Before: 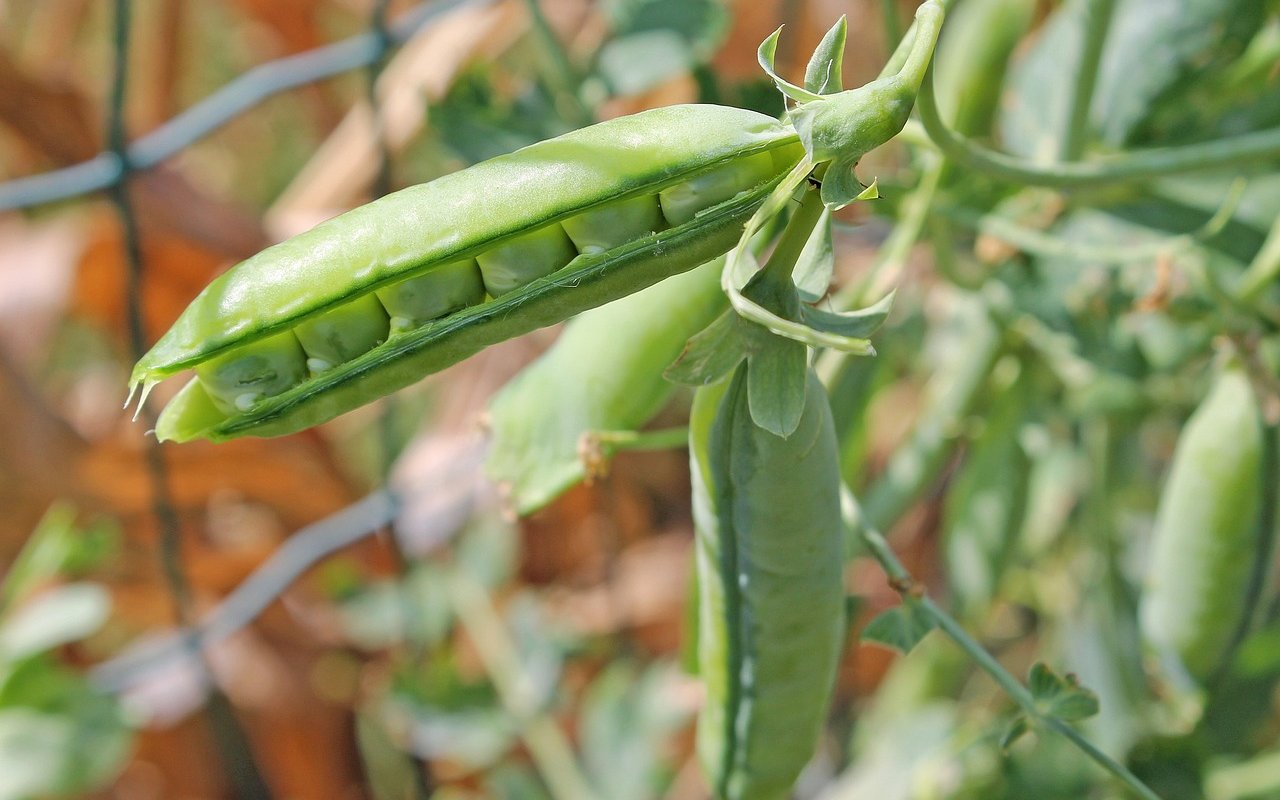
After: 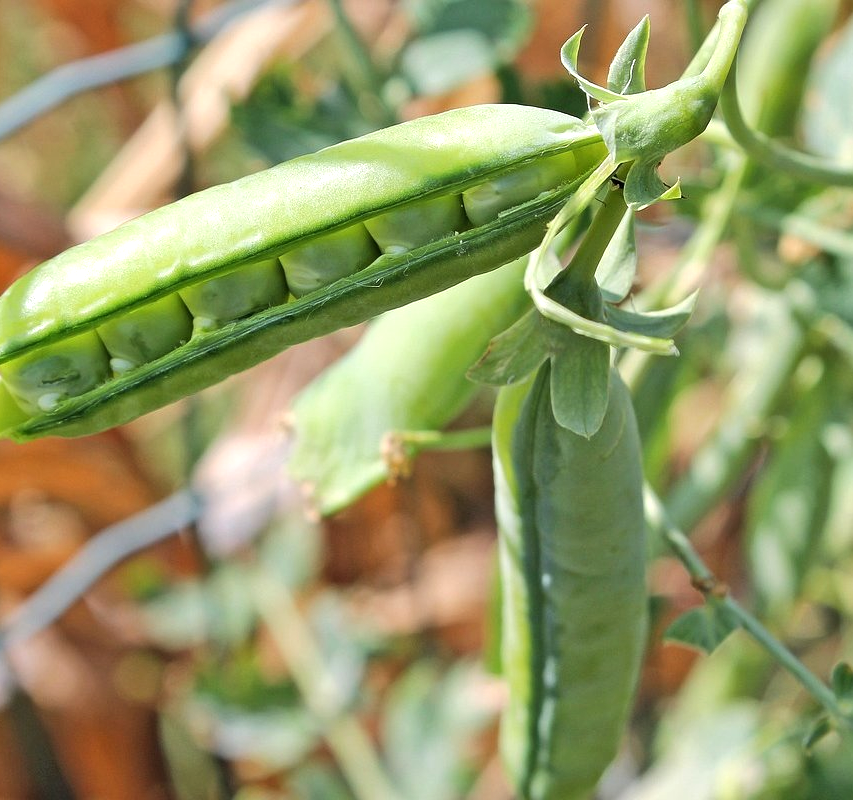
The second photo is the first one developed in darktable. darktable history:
crop: left 15.419%, right 17.914%
tone equalizer: -8 EV -0.417 EV, -7 EV -0.389 EV, -6 EV -0.333 EV, -5 EV -0.222 EV, -3 EV 0.222 EV, -2 EV 0.333 EV, -1 EV 0.389 EV, +0 EV 0.417 EV, edges refinement/feathering 500, mask exposure compensation -1.57 EV, preserve details no
